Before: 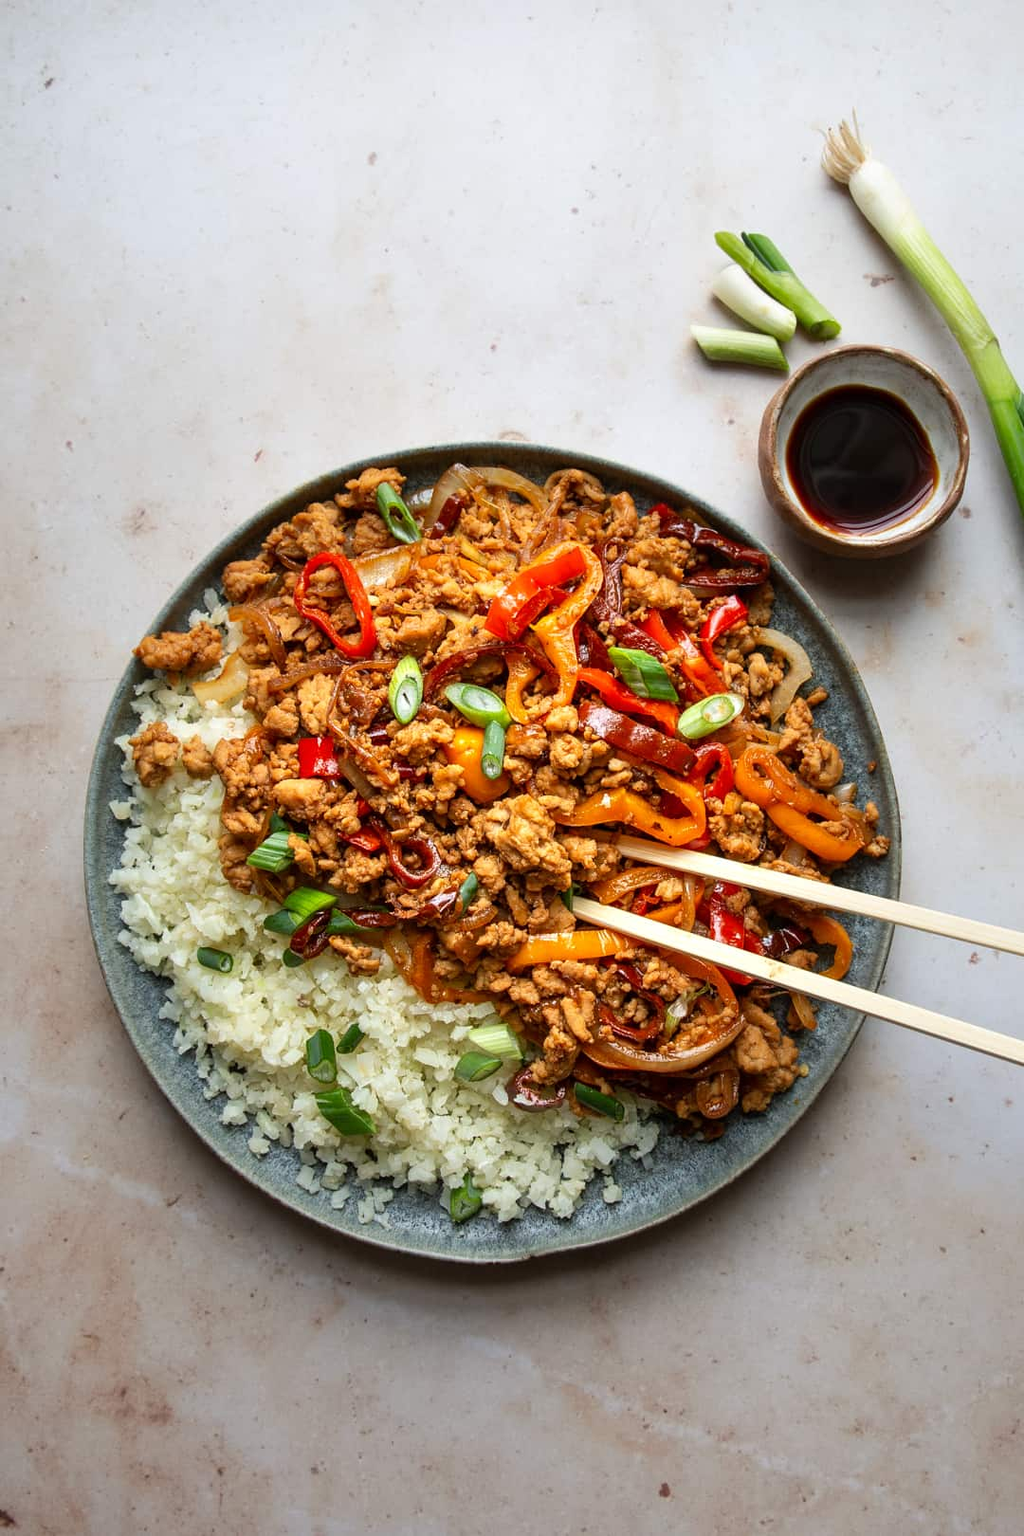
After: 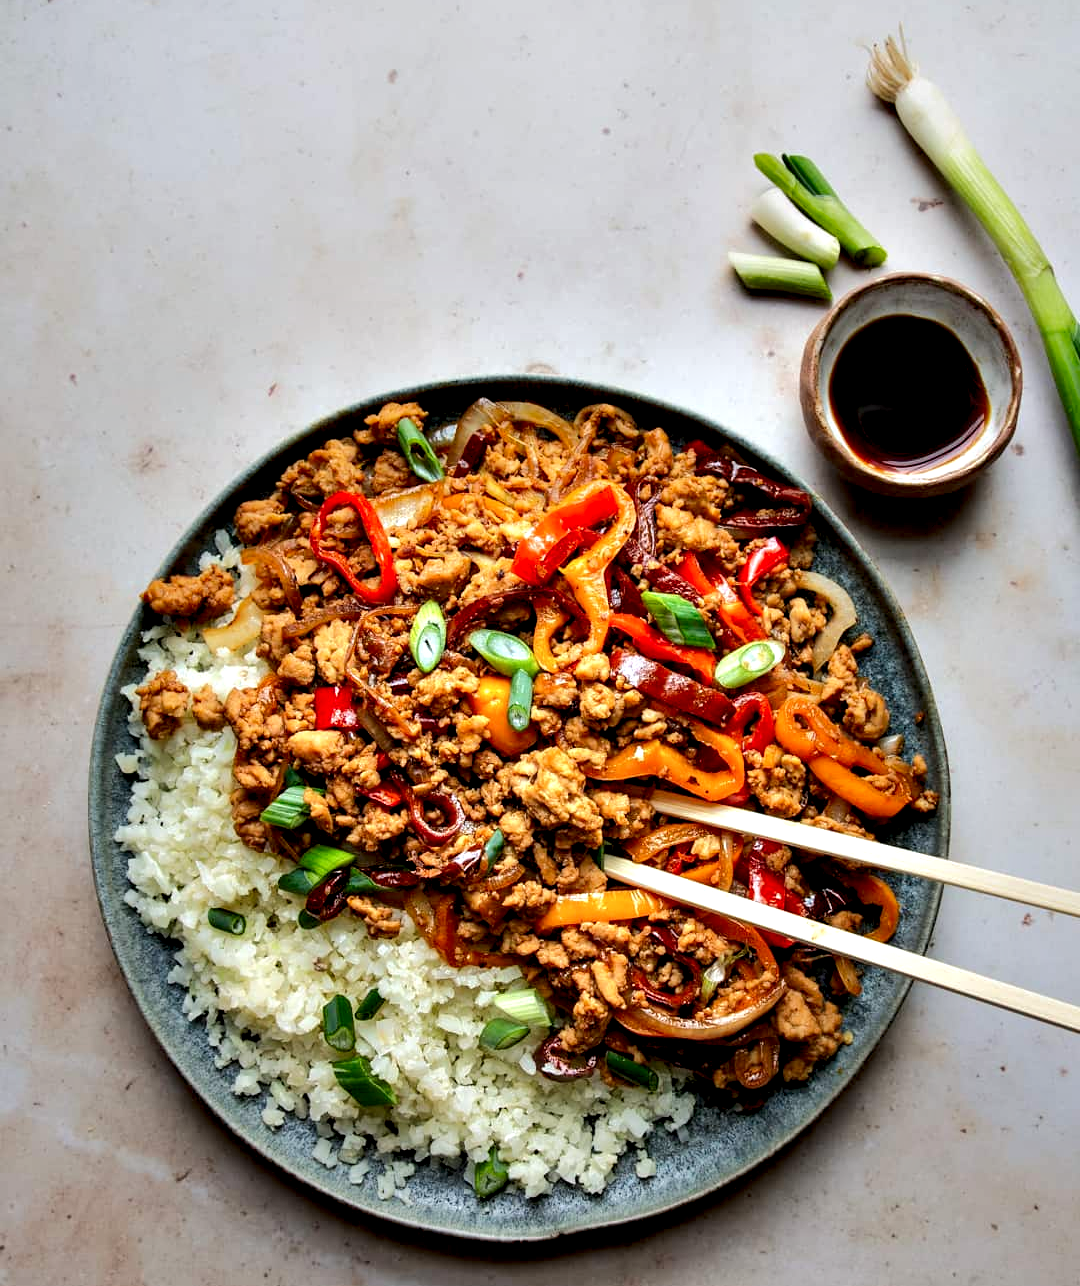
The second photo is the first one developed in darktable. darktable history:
base curve: curves: ch0 [(0, 0) (0.262, 0.32) (0.722, 0.705) (1, 1)]
crop and rotate: top 5.667%, bottom 14.937%
contrast equalizer: octaves 7, y [[0.6 ×6], [0.55 ×6], [0 ×6], [0 ×6], [0 ×6]]
exposure: exposure -0.293 EV, compensate highlight preservation false
